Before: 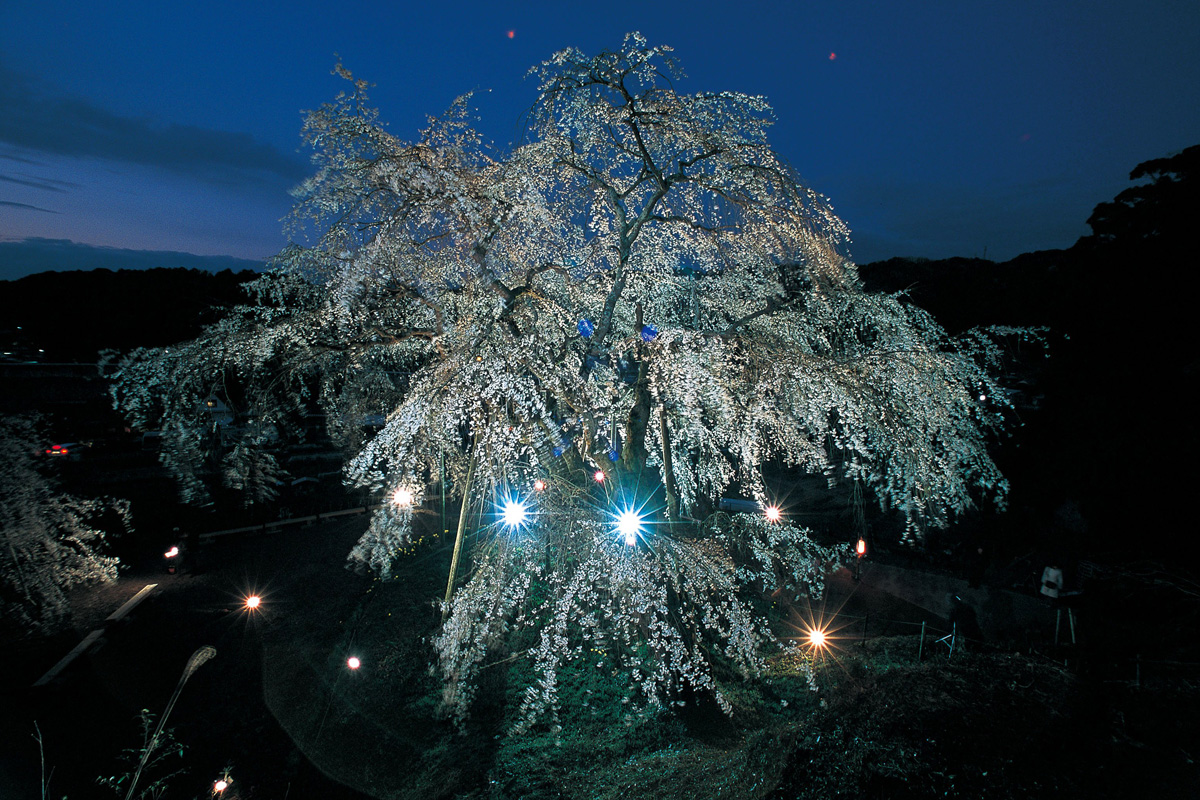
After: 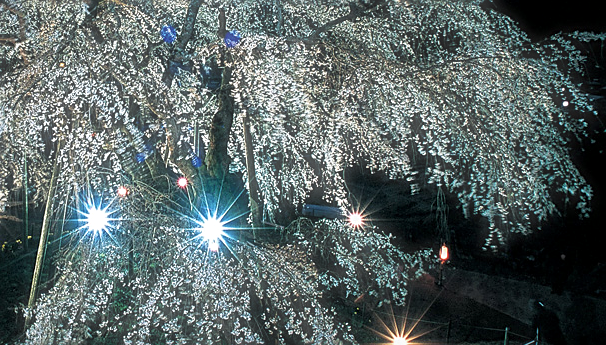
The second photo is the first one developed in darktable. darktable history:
crop: left 34.824%, top 36.828%, right 14.607%, bottom 19.976%
haze removal: strength -0.098, adaptive false
local contrast: on, module defaults
sharpen: on, module defaults
